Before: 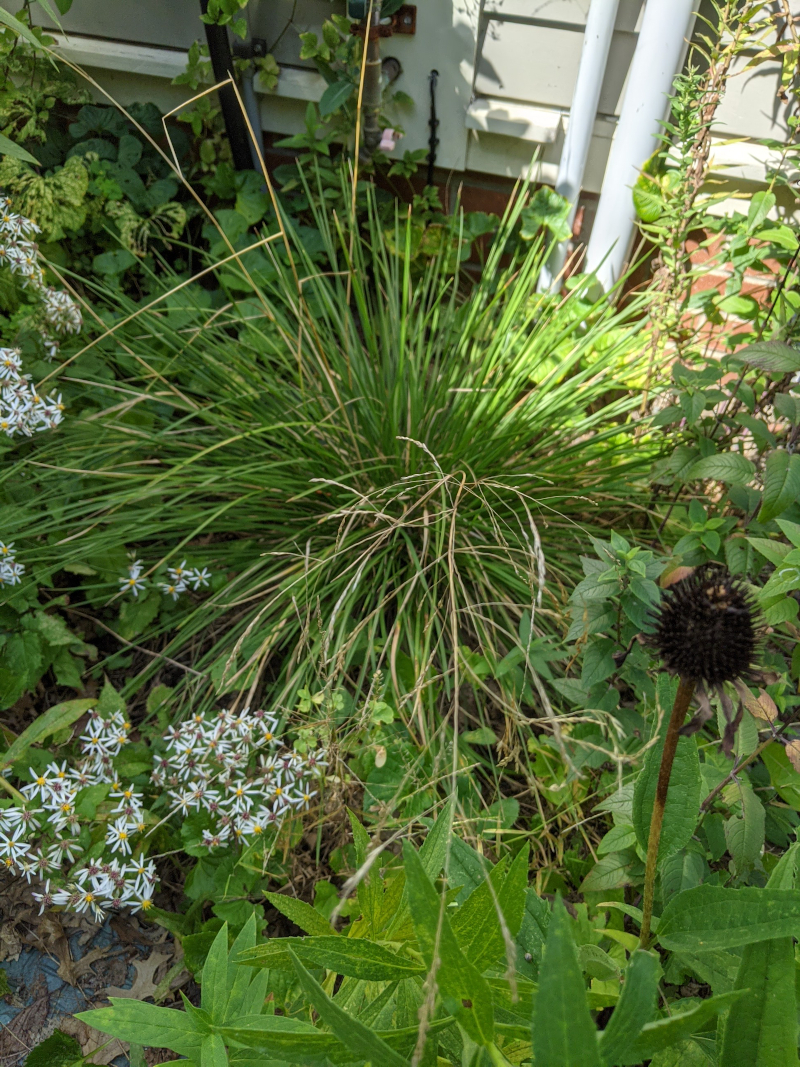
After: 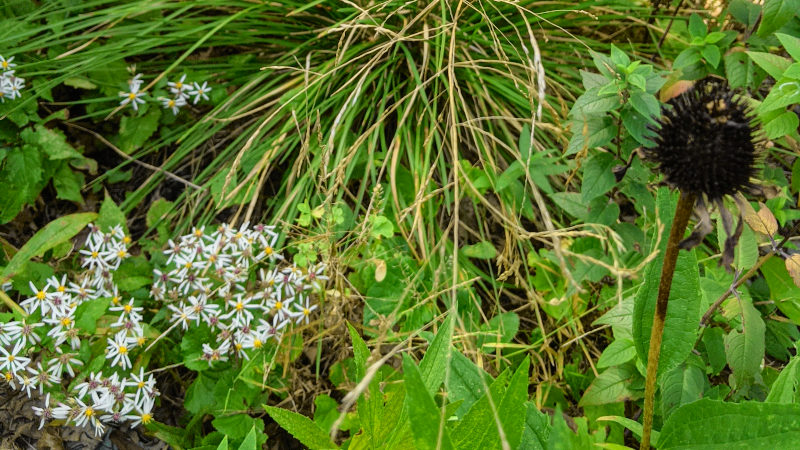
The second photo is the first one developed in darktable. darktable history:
crop: top 45.562%, bottom 12.191%
tone curve: curves: ch0 [(0, 0.008) (0.107, 0.091) (0.278, 0.351) (0.457, 0.562) (0.628, 0.738) (0.839, 0.909) (0.998, 0.978)]; ch1 [(0, 0) (0.437, 0.408) (0.474, 0.479) (0.502, 0.5) (0.527, 0.519) (0.561, 0.575) (0.608, 0.665) (0.669, 0.748) (0.859, 0.899) (1, 1)]; ch2 [(0, 0) (0.33, 0.301) (0.421, 0.443) (0.473, 0.498) (0.502, 0.504) (0.522, 0.527) (0.549, 0.583) (0.644, 0.703) (1, 1)], color space Lab, independent channels, preserve colors none
